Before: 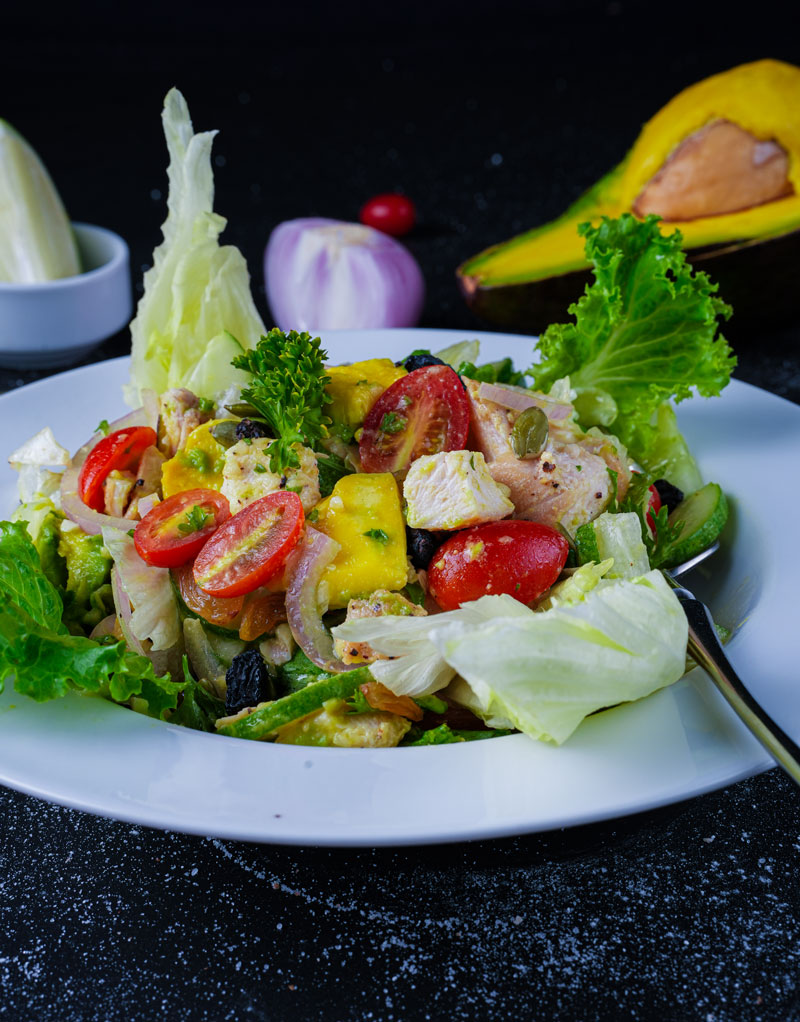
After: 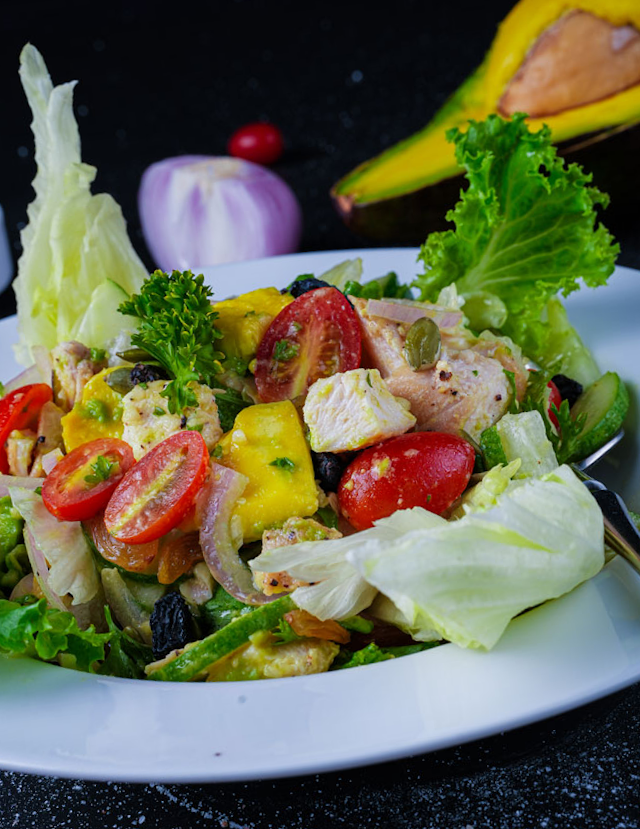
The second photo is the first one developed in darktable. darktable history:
crop and rotate: left 17.046%, top 10.659%, right 12.989%, bottom 14.553%
rotate and perspective: rotation -6.83°, automatic cropping off
